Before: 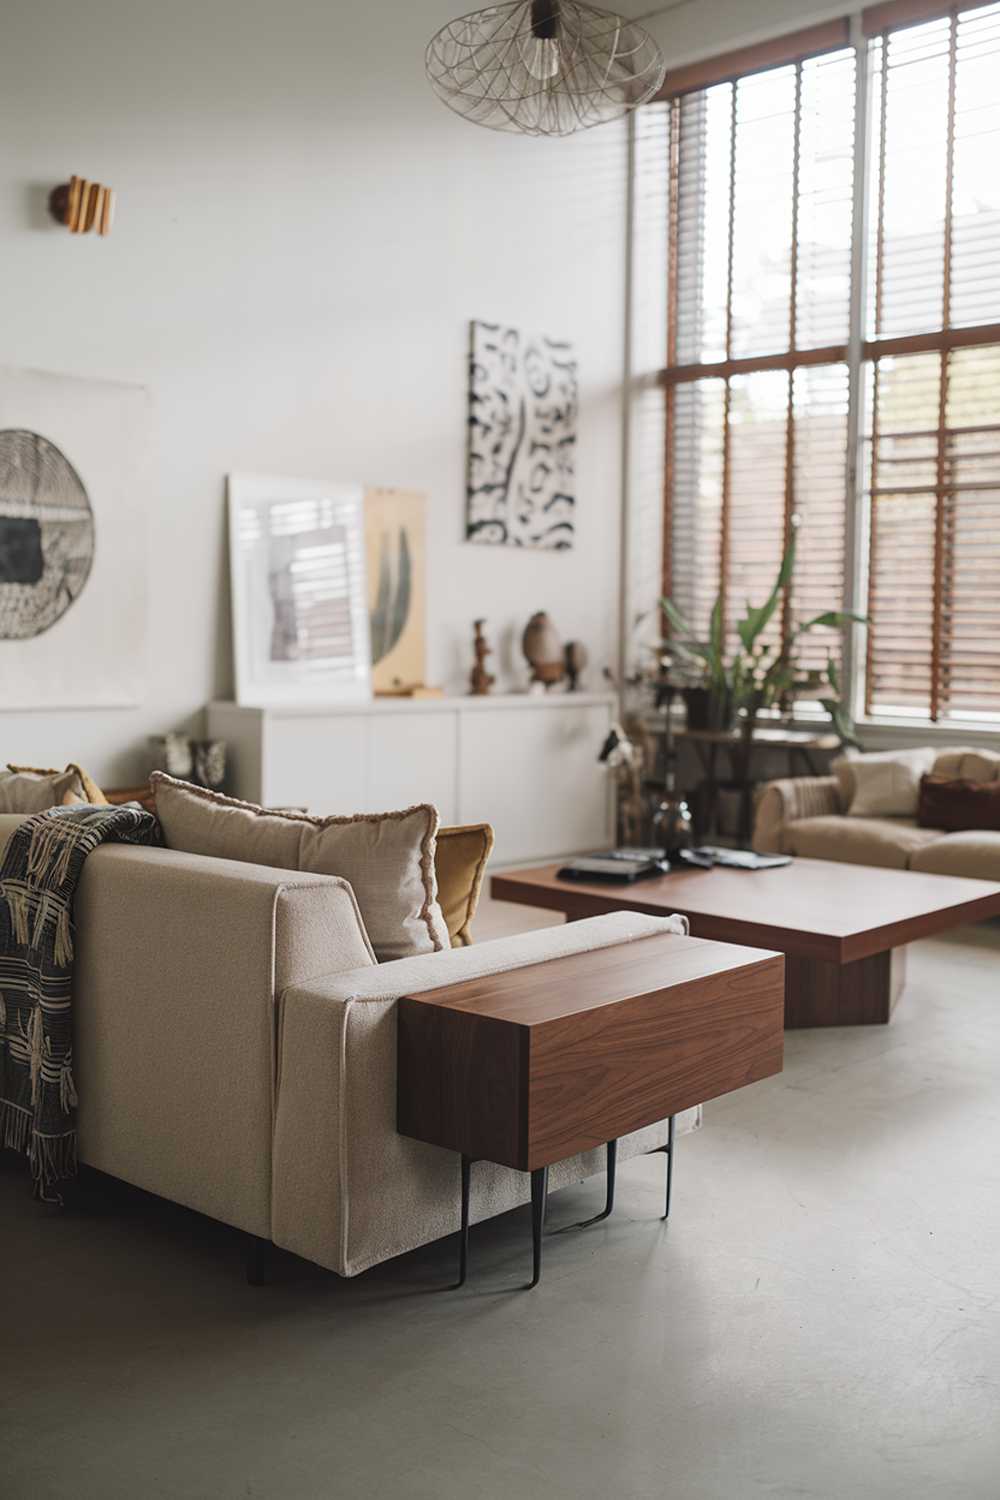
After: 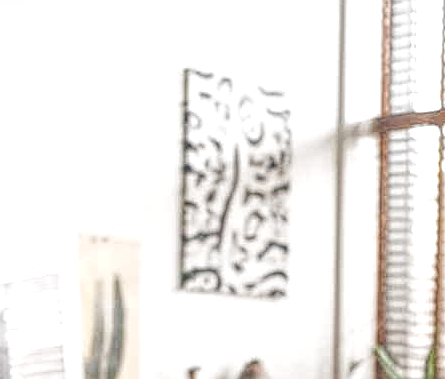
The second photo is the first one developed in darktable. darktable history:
base curve: curves: ch0 [(0, 0) (0.036, 0.025) (0.121, 0.166) (0.206, 0.329) (0.605, 0.79) (1, 1)], preserve colors none
exposure: black level correction 0, exposure 0.692 EV, compensate highlight preservation false
crop: left 28.695%, top 16.81%, right 26.79%, bottom 57.879%
color correction: highlights b* -0.015
local contrast: highlights 20%, shadows 24%, detail 200%, midtone range 0.2
sharpen: on, module defaults
levels: levels [0, 0.618, 1]
